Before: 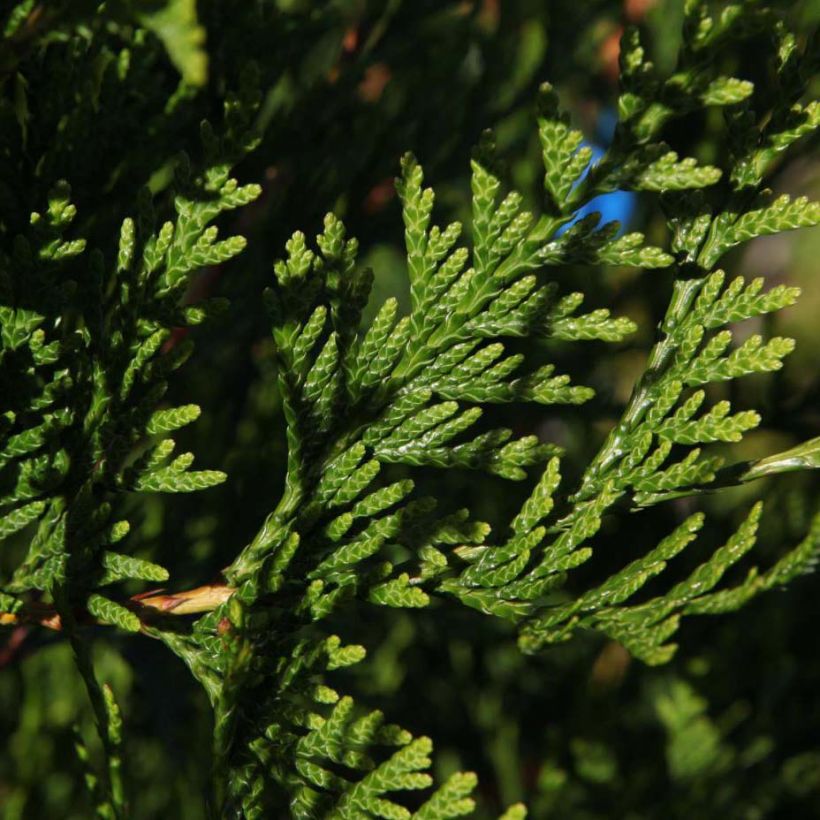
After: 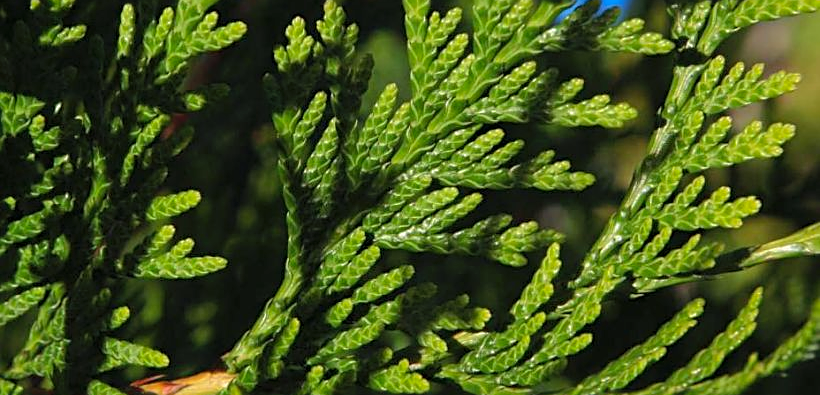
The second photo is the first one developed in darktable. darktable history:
shadows and highlights: shadows 8.53, white point adjustment 0.943, highlights -39.46, shadows color adjustment 98.01%, highlights color adjustment 57.84%
sharpen: on, module defaults
contrast brightness saturation: brightness 0.094, saturation 0.194
crop and rotate: top 26.321%, bottom 25.444%
